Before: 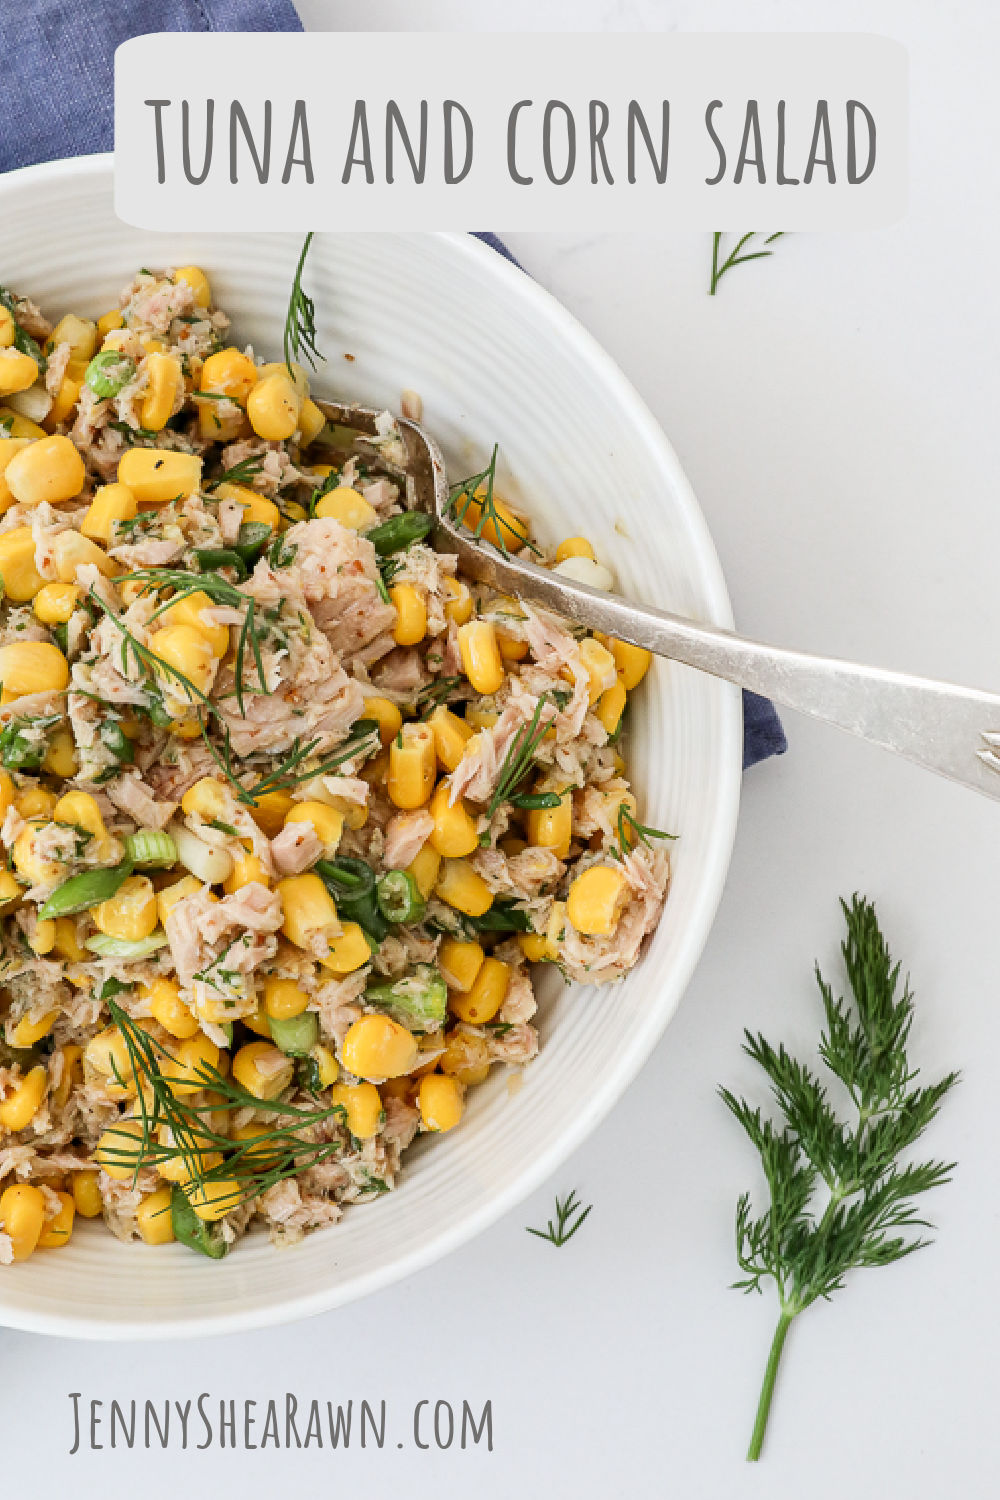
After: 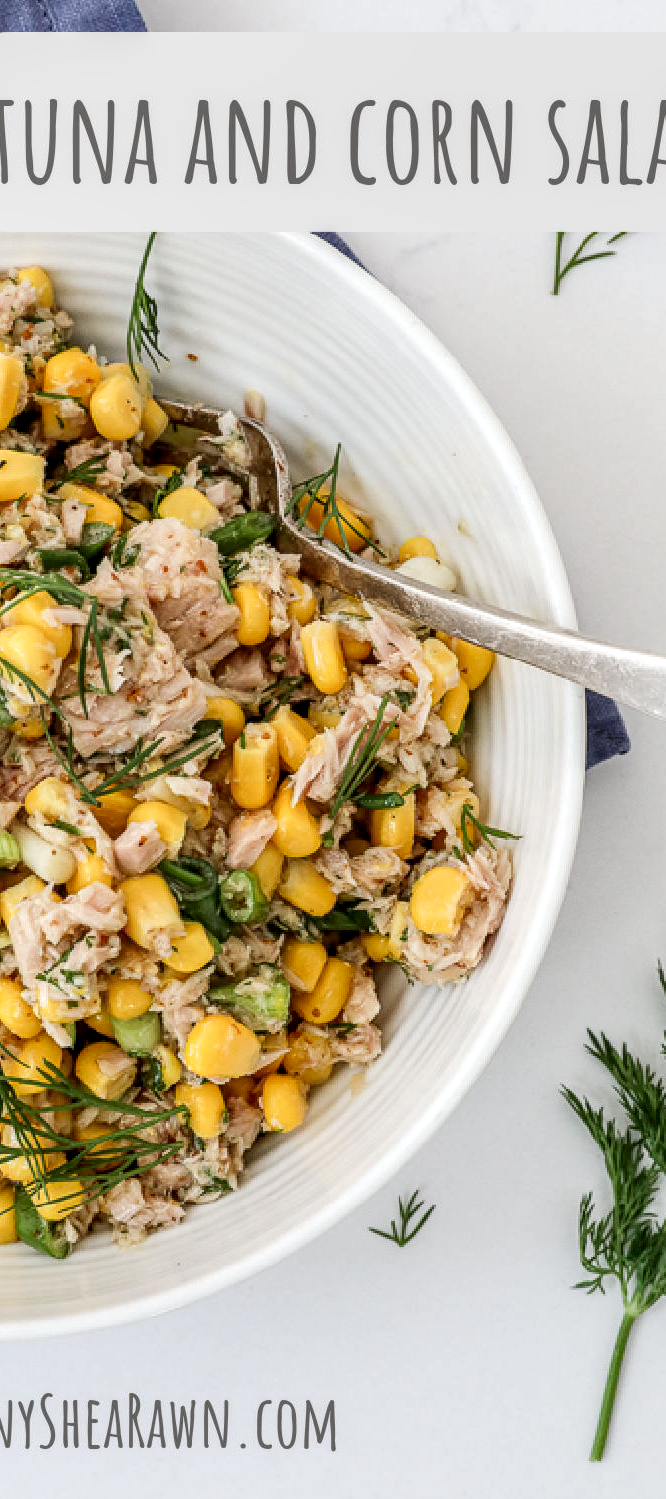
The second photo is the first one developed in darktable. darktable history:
crop and rotate: left 15.754%, right 17.579%
exposure: black level correction 0.001, compensate highlight preservation false
local contrast: highlights 40%, shadows 60%, detail 136%, midtone range 0.514
